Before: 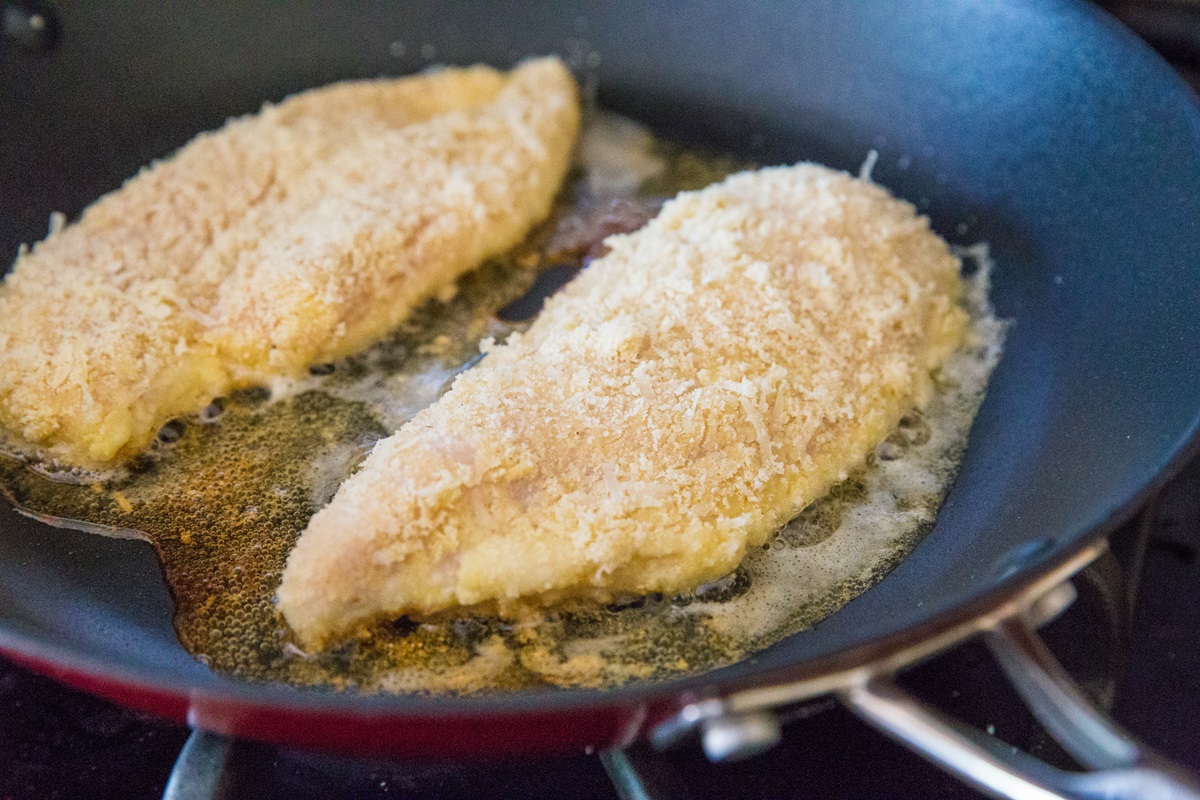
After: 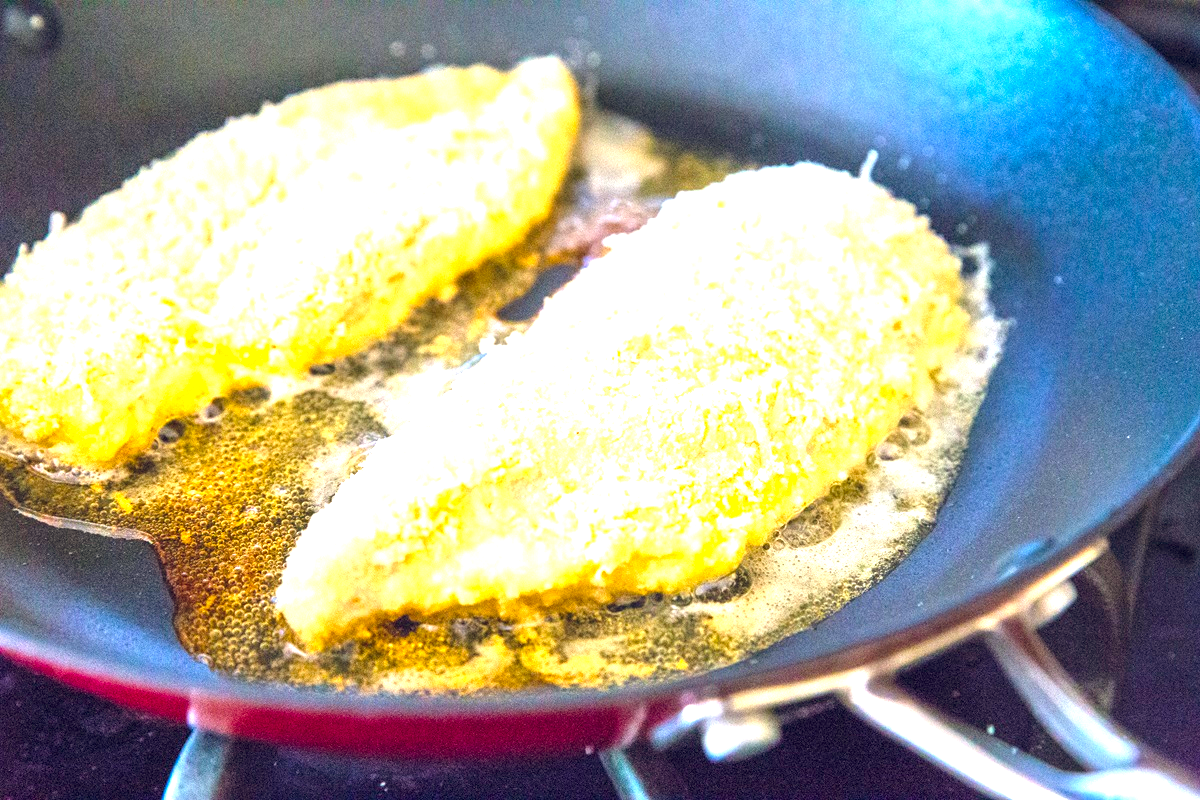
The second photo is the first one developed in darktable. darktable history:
exposure: black level correction 0, exposure 1.881 EV, compensate highlight preservation false
color balance rgb: global offset › chroma 0.121%, global offset › hue 253.13°, perceptual saturation grading › global saturation 30.973%
